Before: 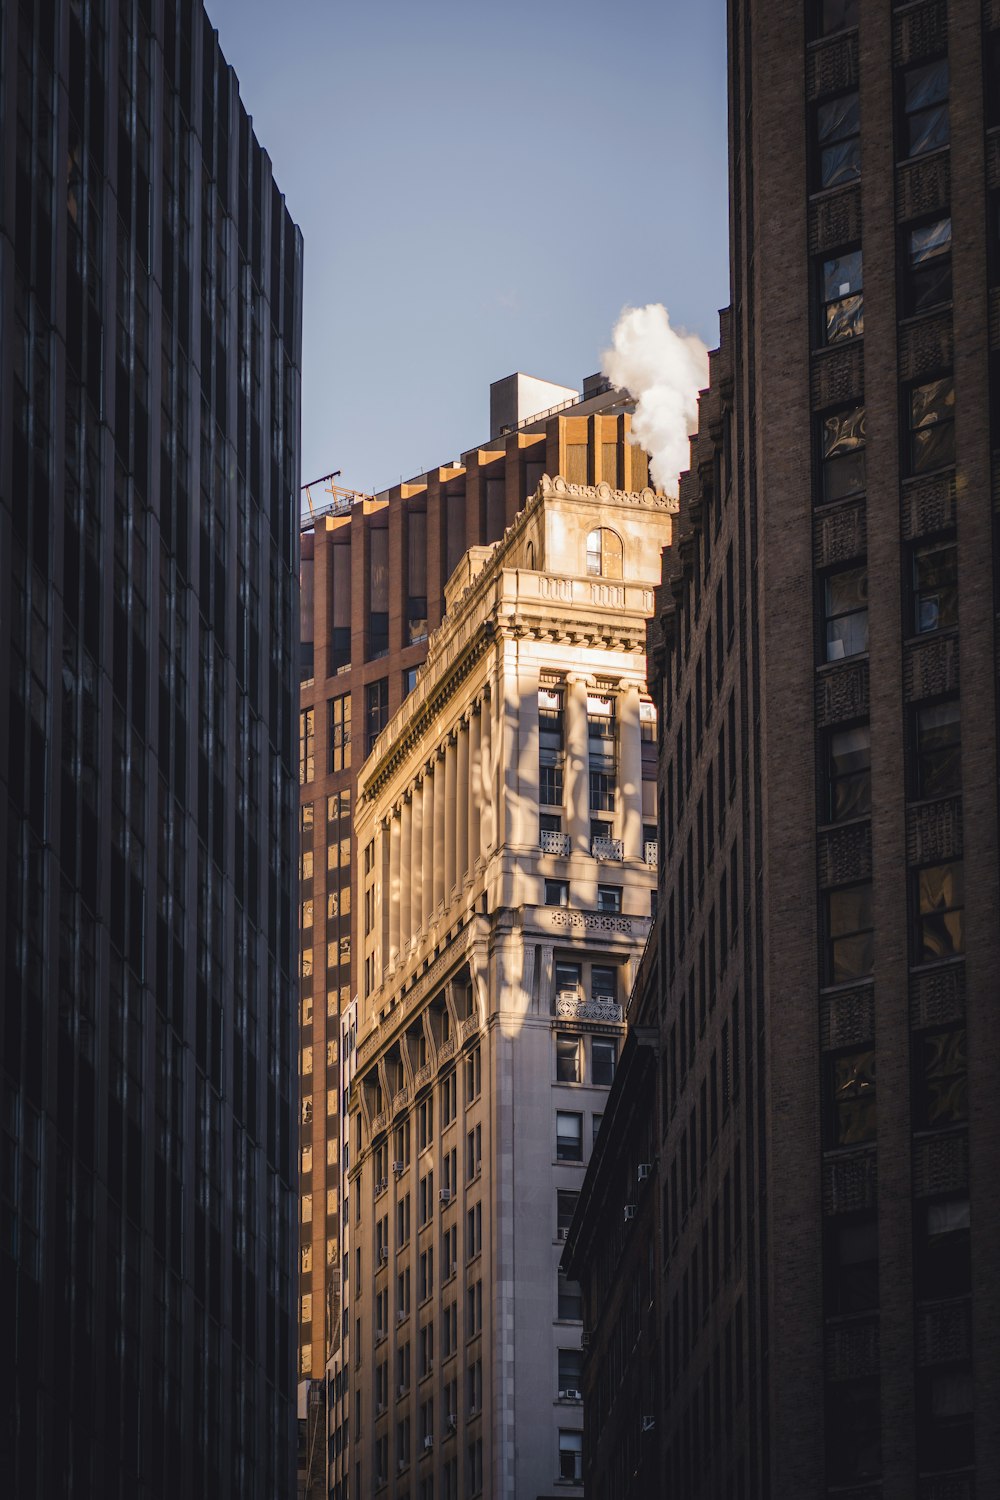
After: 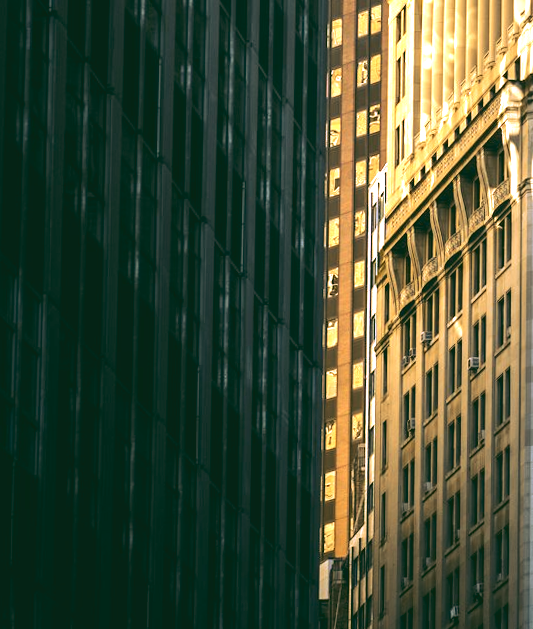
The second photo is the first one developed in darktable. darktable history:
exposure: black level correction 0, exposure 1.1 EV, compensate highlight preservation false
crop and rotate: top 54.778%, right 46.61%, bottom 0.159%
rgb curve: curves: ch0 [(0.123, 0.061) (0.995, 0.887)]; ch1 [(0.06, 0.116) (1, 0.906)]; ch2 [(0, 0) (0.824, 0.69) (1, 1)], mode RGB, independent channels, compensate middle gray true
rotate and perspective: rotation 0.679°, lens shift (horizontal) 0.136, crop left 0.009, crop right 0.991, crop top 0.078, crop bottom 0.95
tone equalizer: -8 EV -0.75 EV, -7 EV -0.7 EV, -6 EV -0.6 EV, -5 EV -0.4 EV, -3 EV 0.4 EV, -2 EV 0.6 EV, -1 EV 0.7 EV, +0 EV 0.75 EV, edges refinement/feathering 500, mask exposure compensation -1.57 EV, preserve details no
